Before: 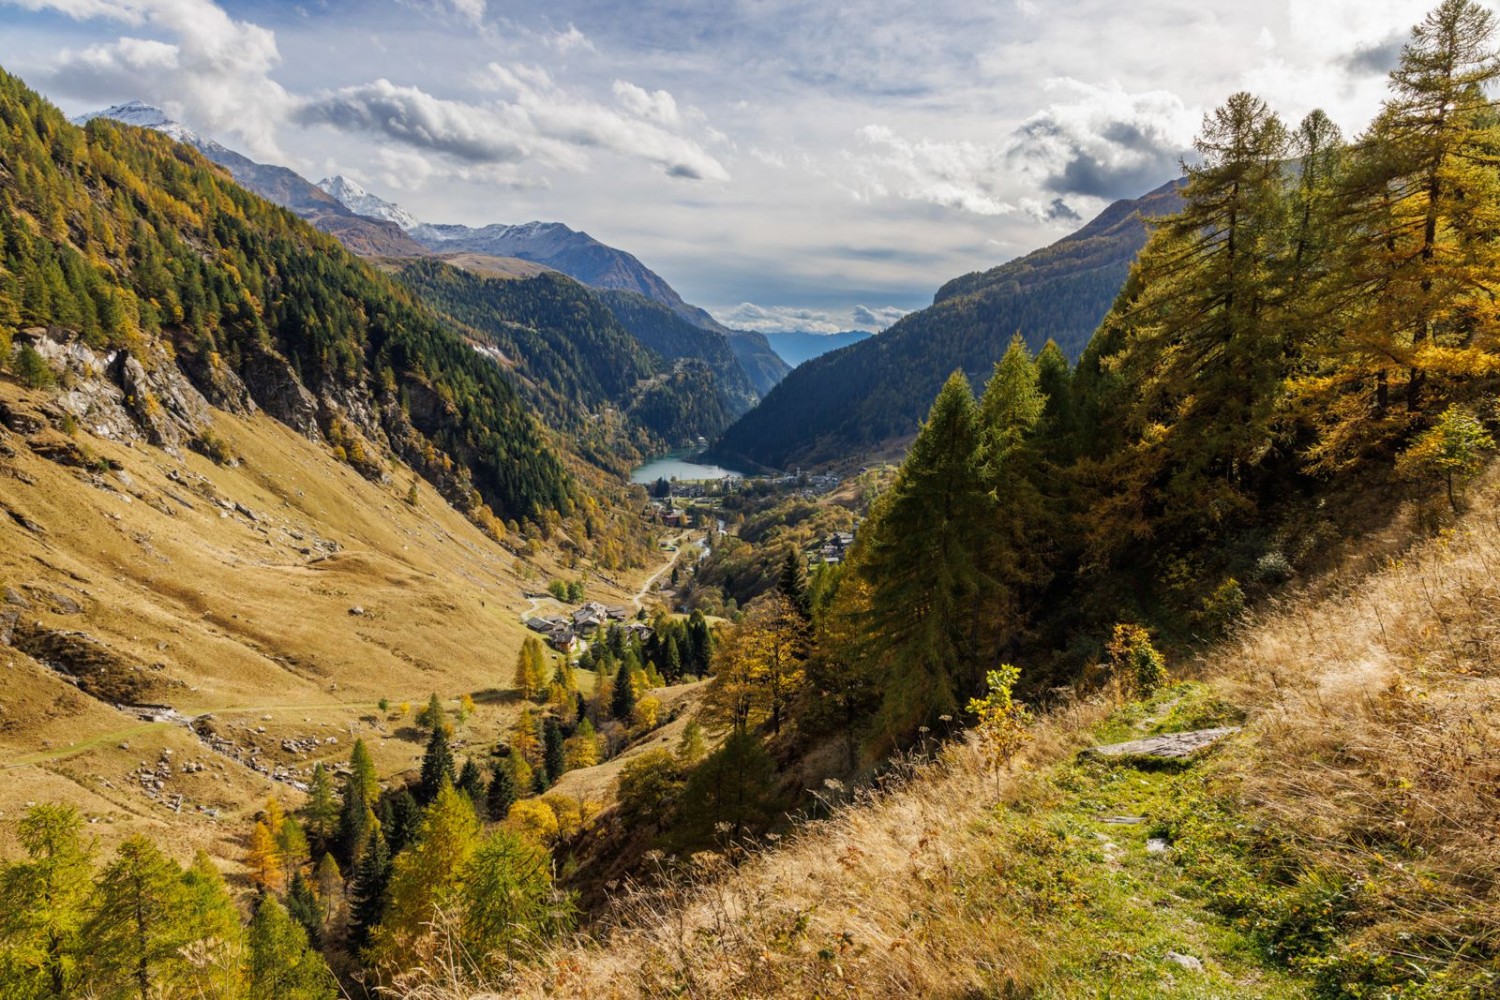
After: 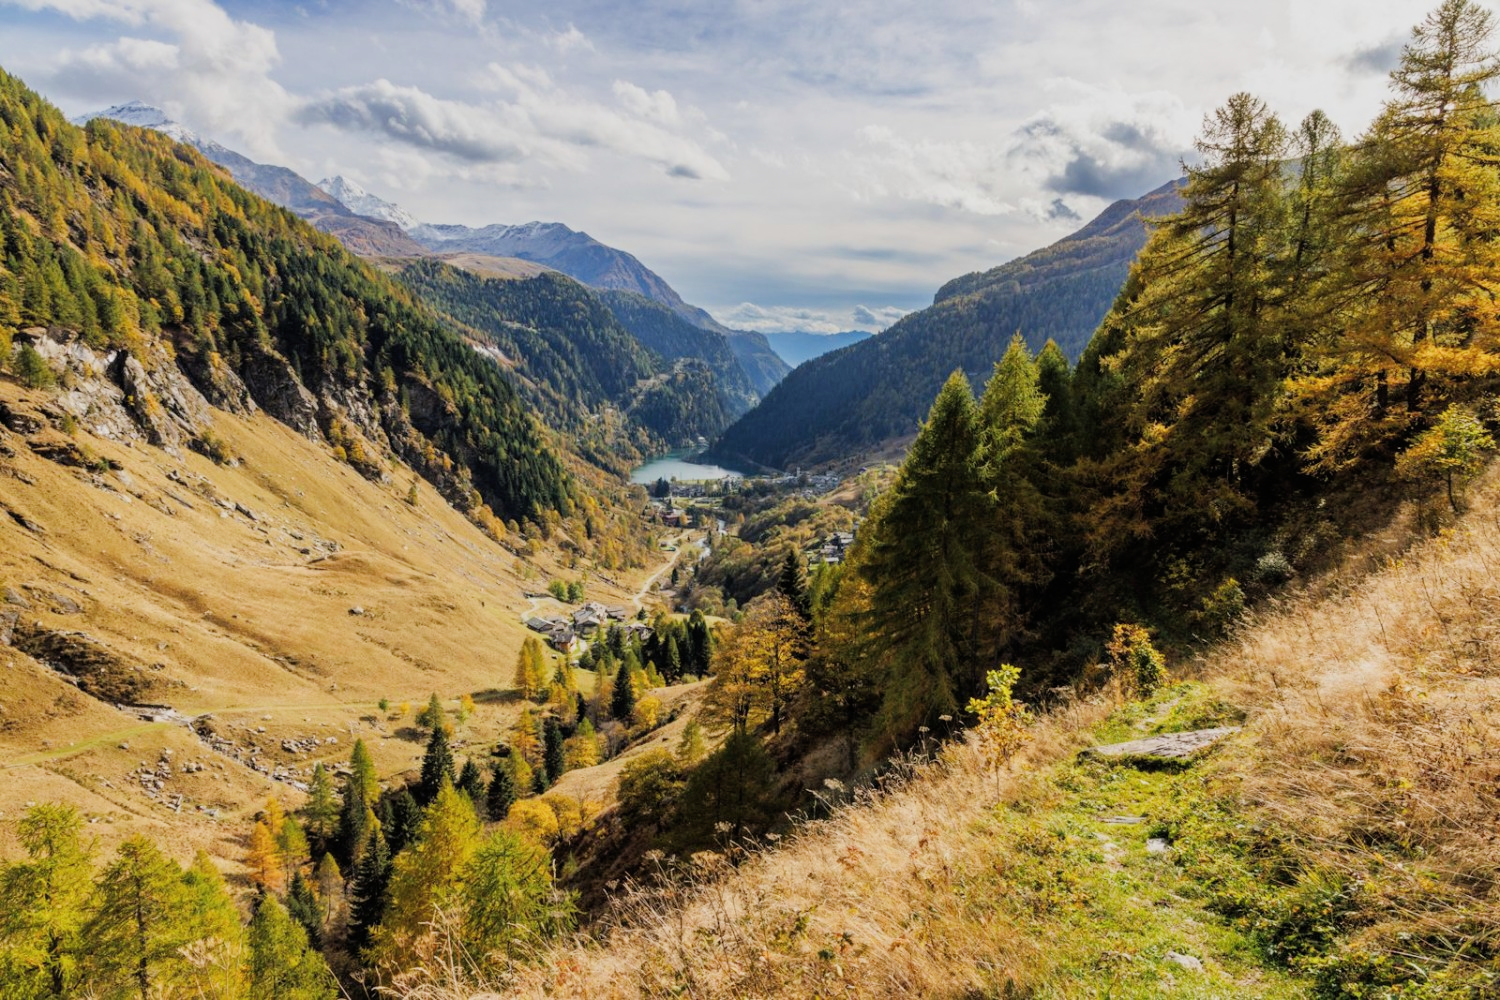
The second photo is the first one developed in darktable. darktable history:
exposure: black level correction -0.002, exposure 0.54 EV, compensate highlight preservation false
filmic rgb: black relative exposure -7.65 EV, white relative exposure 4.56 EV, hardness 3.61
